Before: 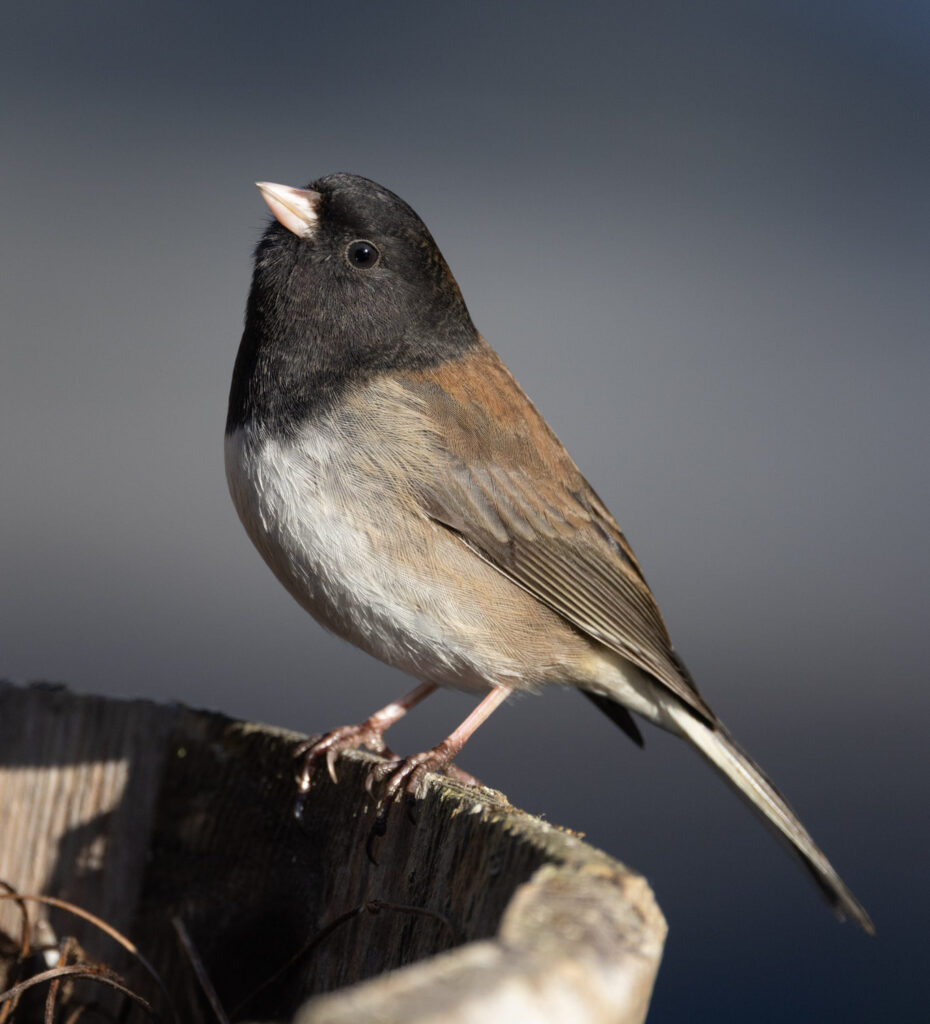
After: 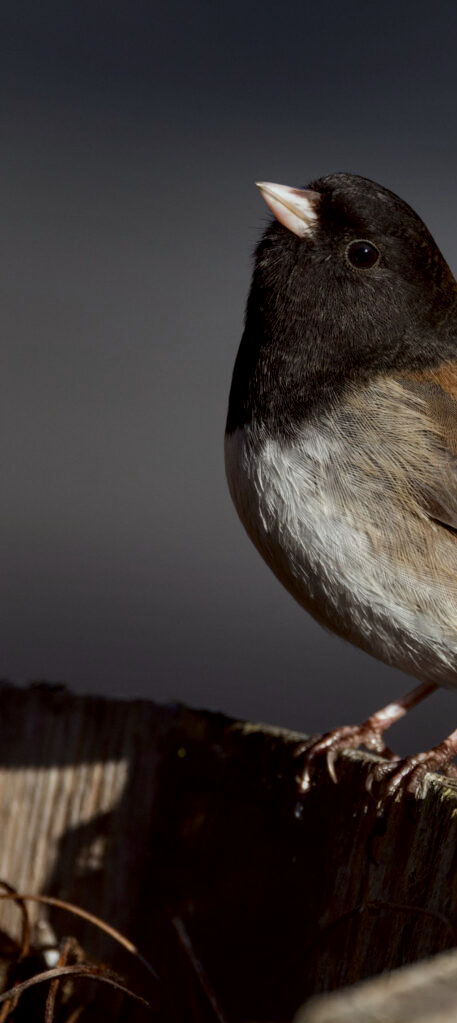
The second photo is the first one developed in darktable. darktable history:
exposure: exposure -0.36 EV, compensate highlight preservation false
crop and rotate: left 0%, top 0%, right 50.845%
local contrast: detail 130%
color correction: highlights a* -2.73, highlights b* -2.09, shadows a* 2.41, shadows b* 2.73
contrast brightness saturation: brightness -0.2, saturation 0.08
